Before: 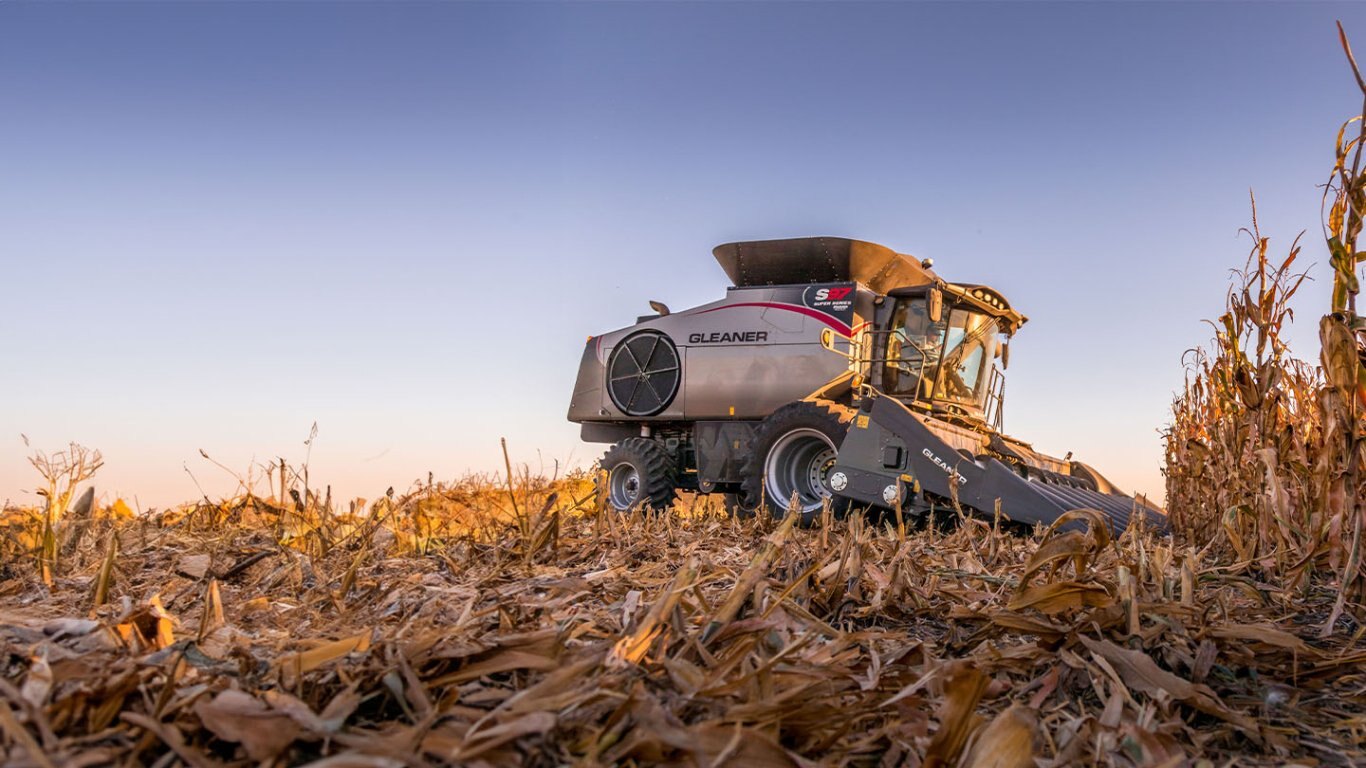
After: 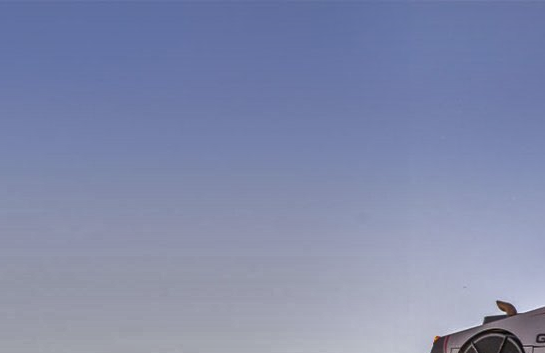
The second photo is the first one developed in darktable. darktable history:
crop and rotate: left 11.201%, top 0.085%, right 48.895%, bottom 53.912%
shadows and highlights: shadows 20.93, highlights -81.3, highlights color adjustment 0.703%, soften with gaussian
